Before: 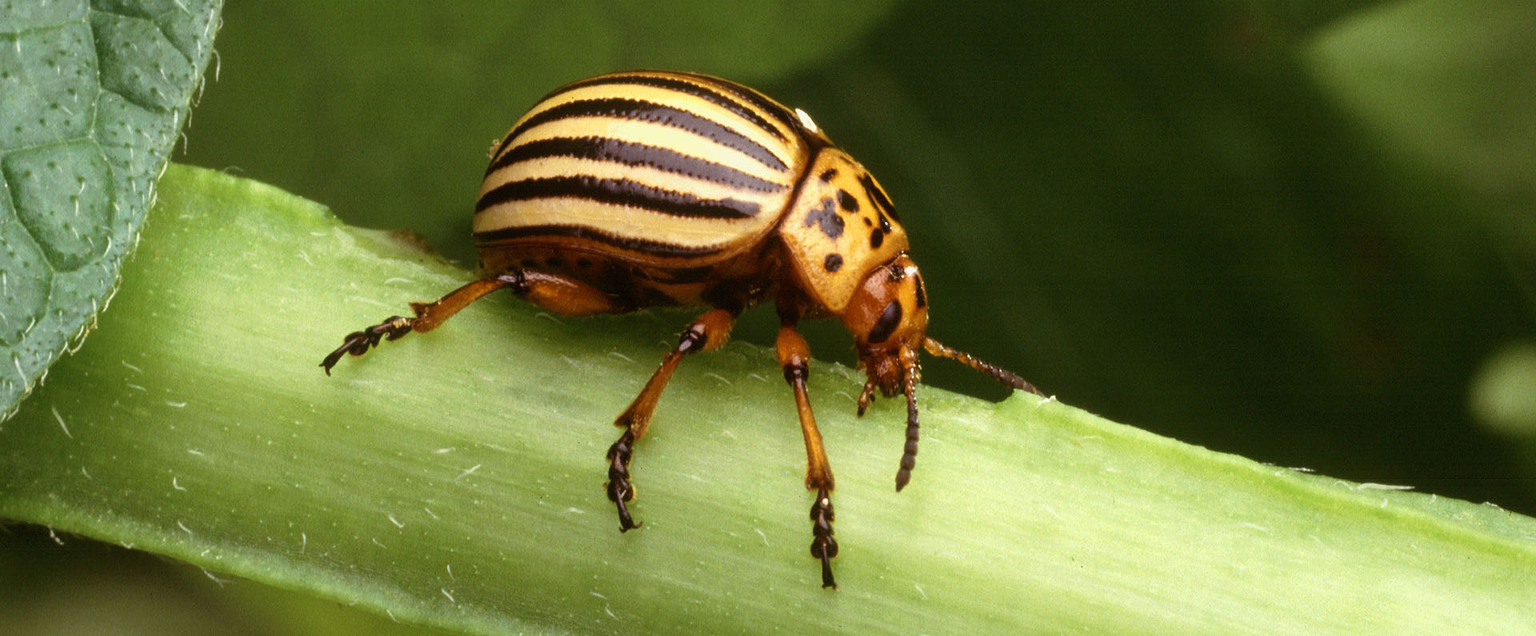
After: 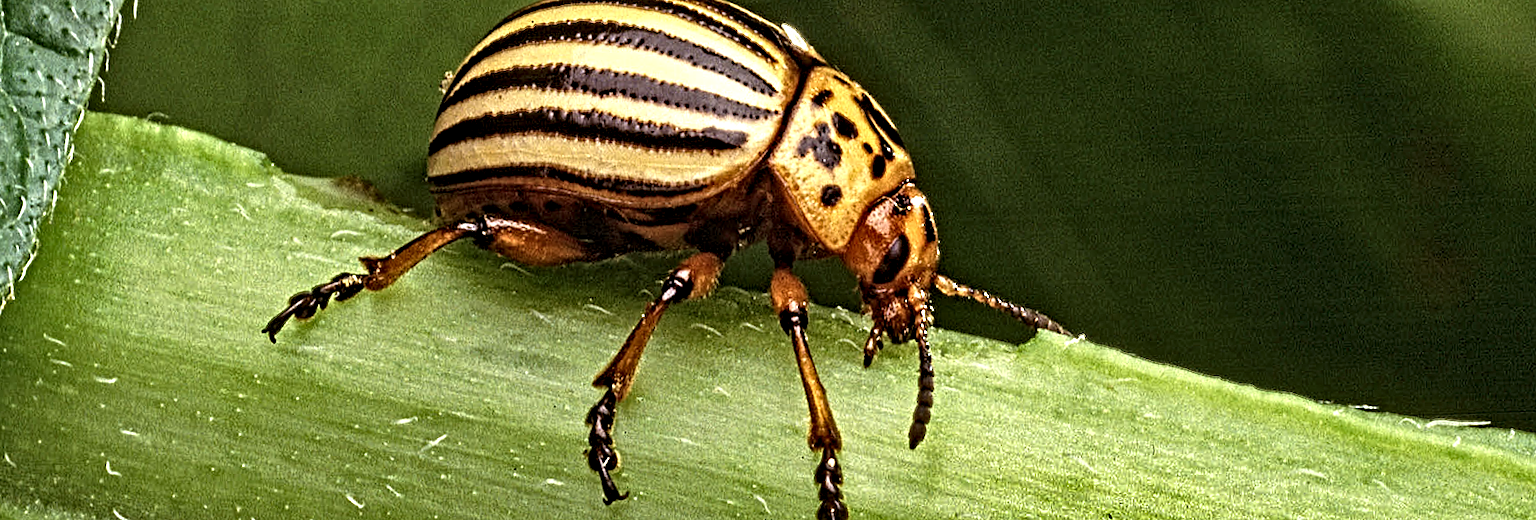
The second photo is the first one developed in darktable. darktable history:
crop and rotate: left 2.991%, top 13.302%, right 1.981%, bottom 12.636%
rotate and perspective: rotation -2.12°, lens shift (vertical) 0.009, lens shift (horizontal) -0.008, automatic cropping original format, crop left 0.036, crop right 0.964, crop top 0.05, crop bottom 0.959
shadows and highlights: shadows 20.91, highlights -82.73, soften with gaussian
contrast equalizer: octaves 7, y [[0.406, 0.494, 0.589, 0.753, 0.877, 0.999], [0.5 ×6], [0.5 ×6], [0 ×6], [0 ×6]]
